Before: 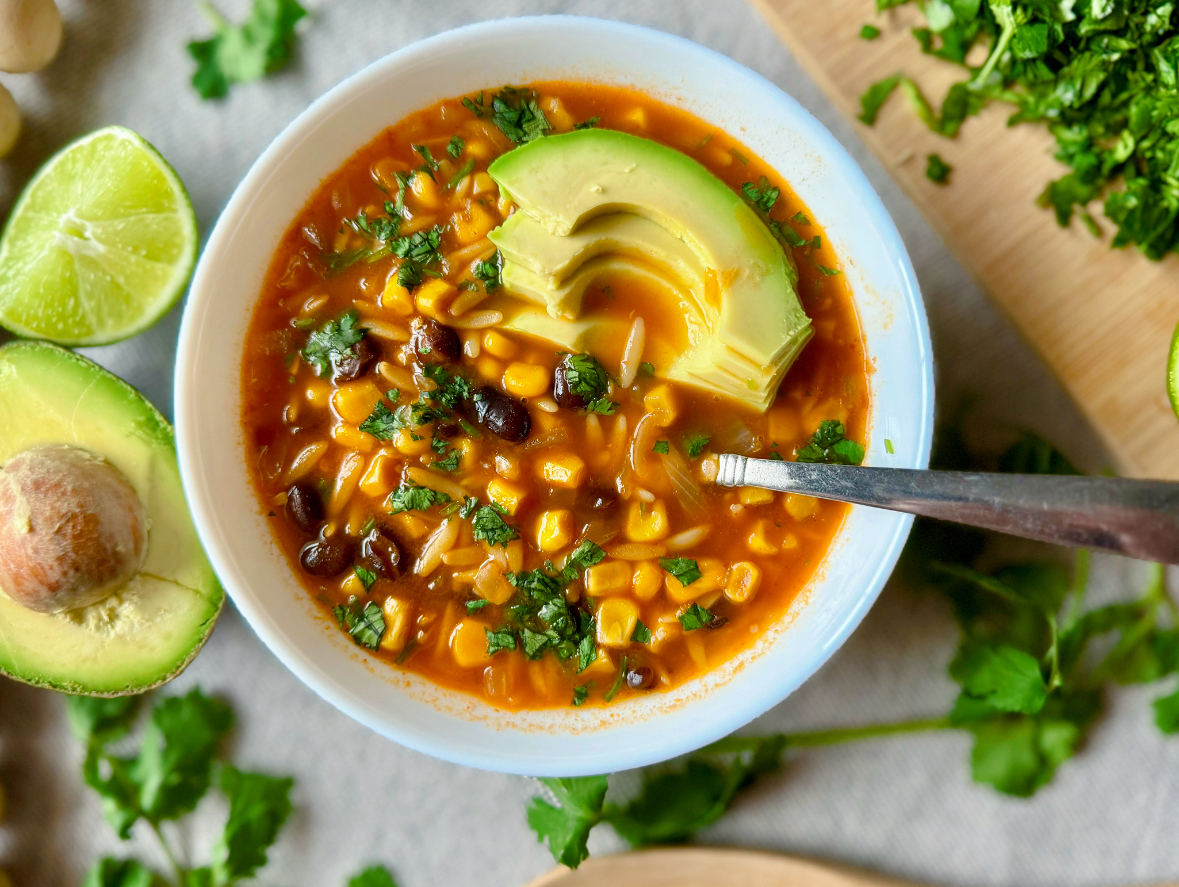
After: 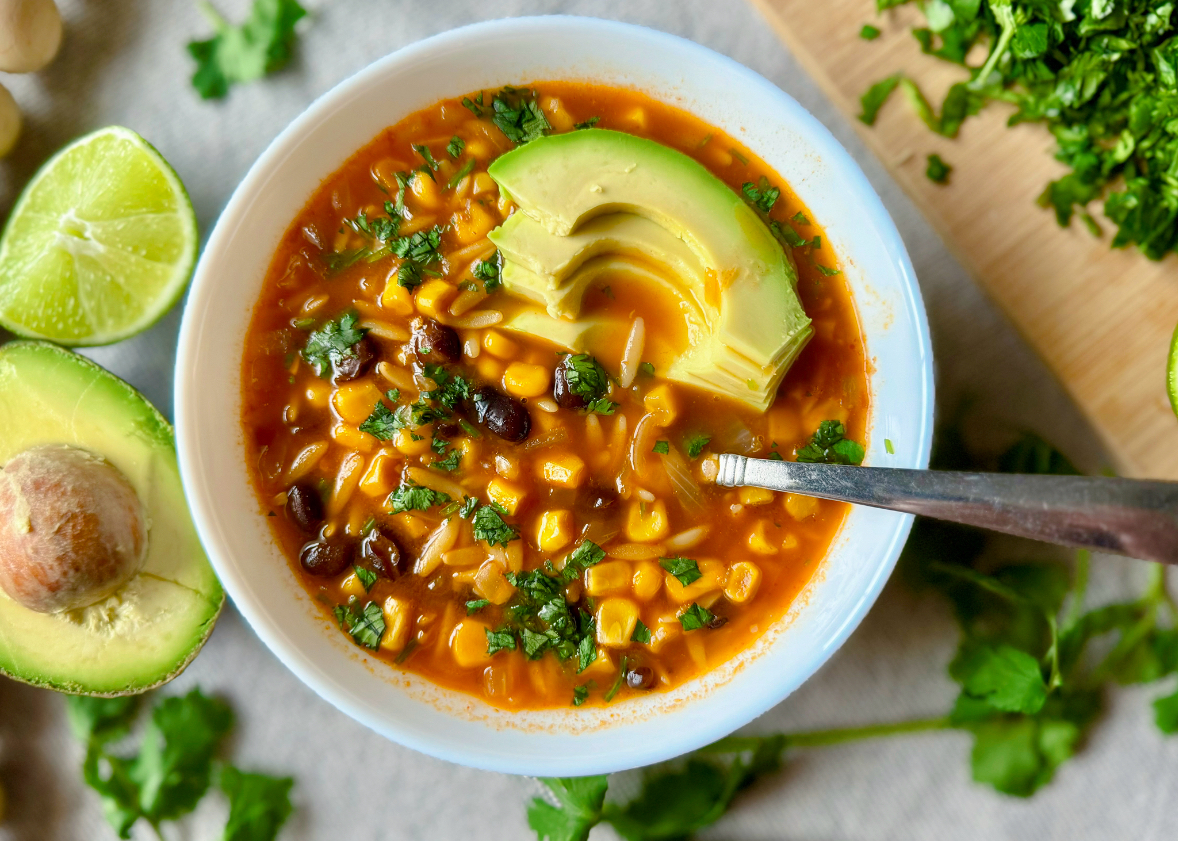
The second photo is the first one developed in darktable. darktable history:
crop and rotate: top 0.013%, bottom 5.114%
